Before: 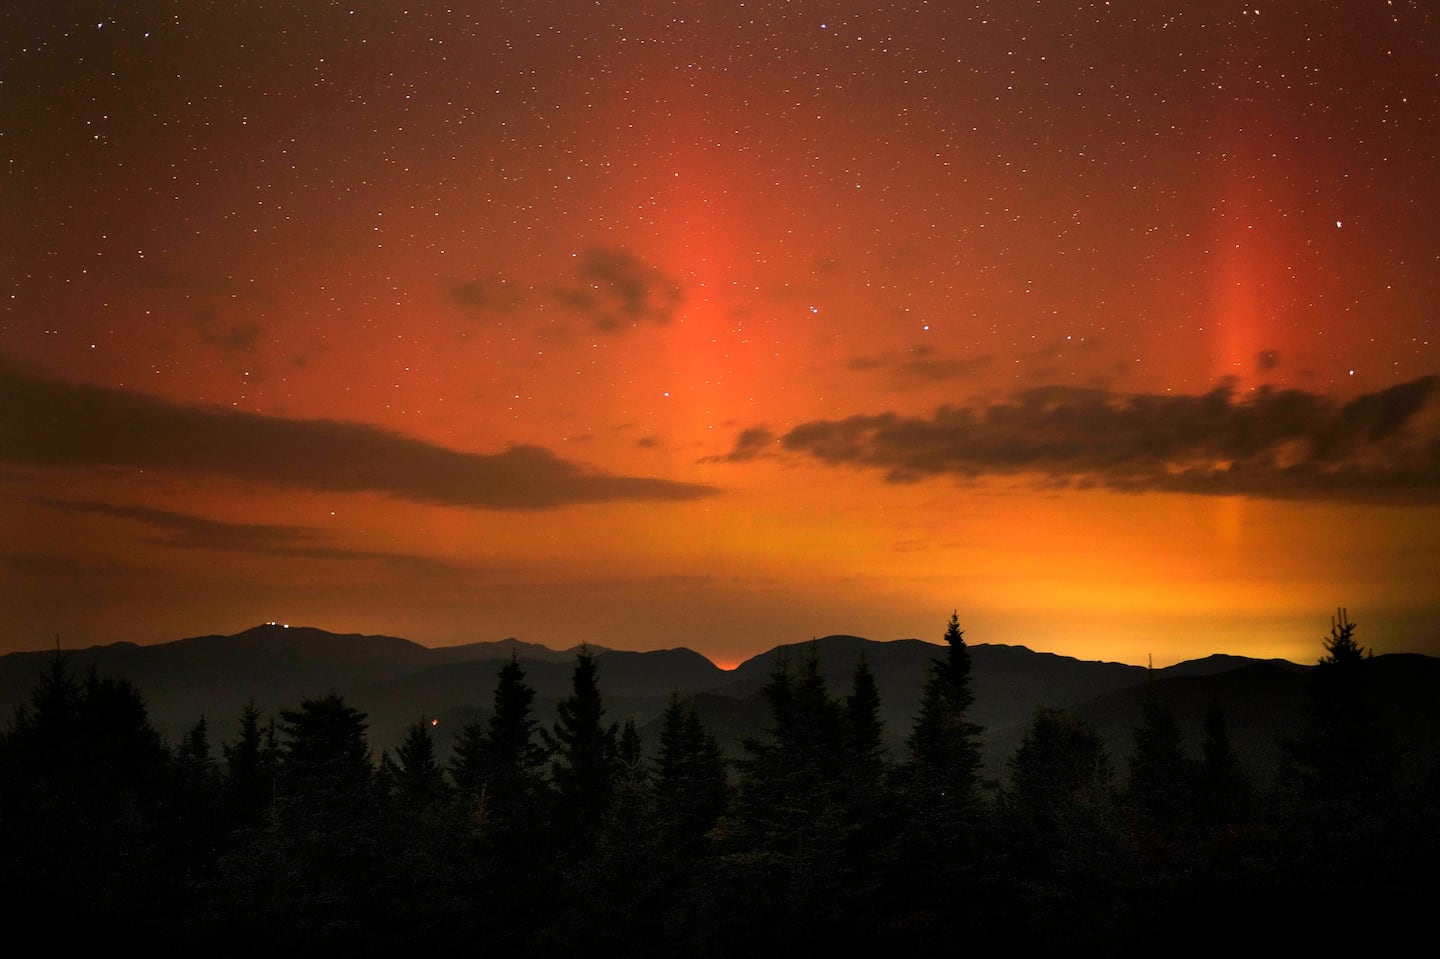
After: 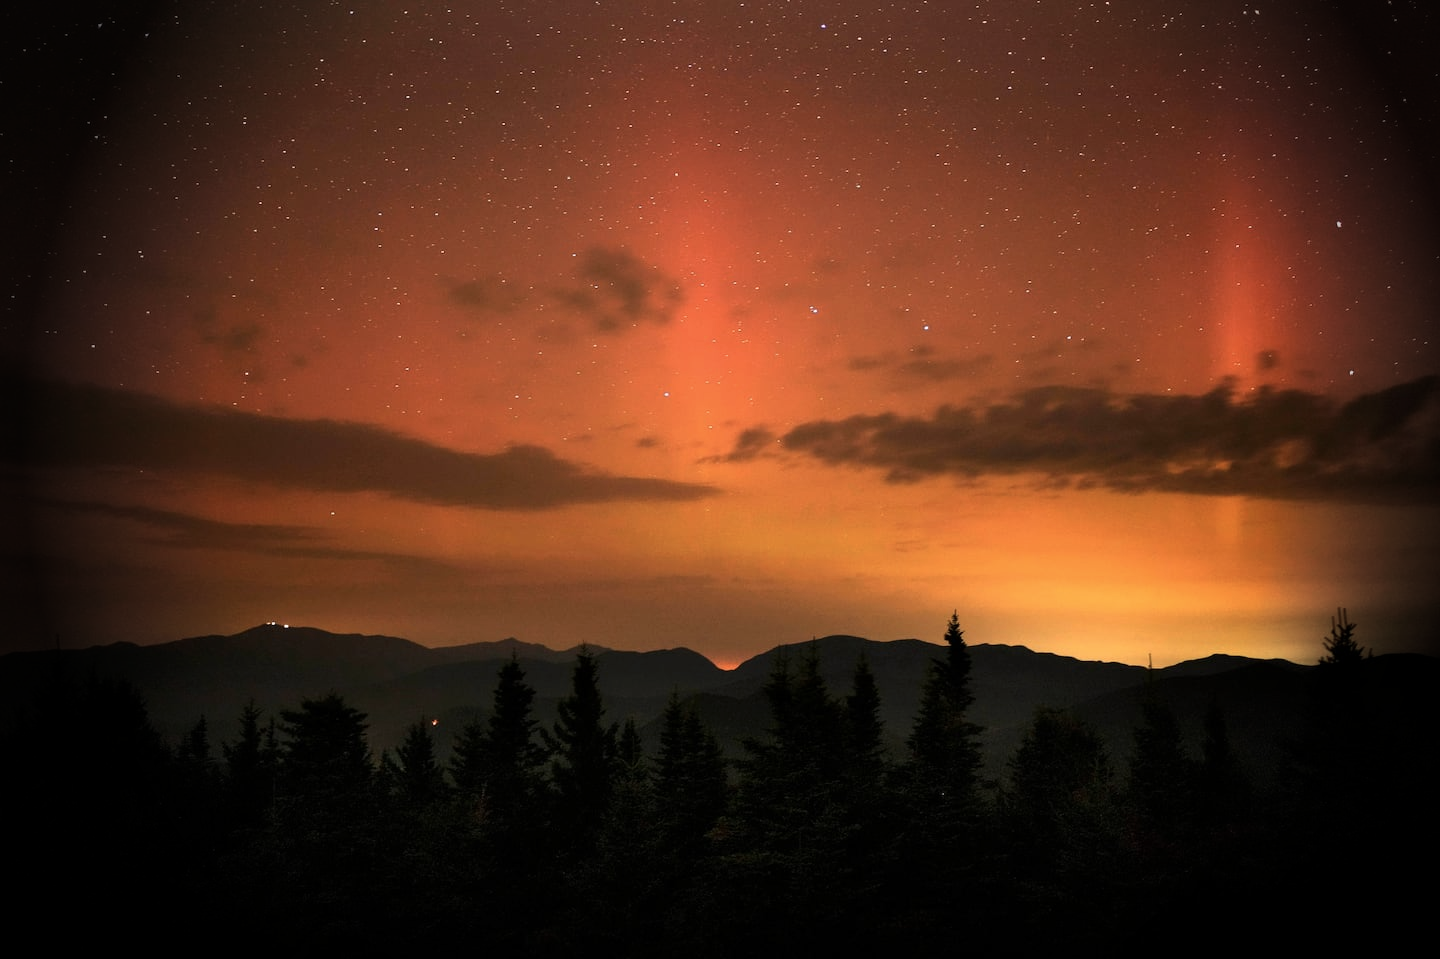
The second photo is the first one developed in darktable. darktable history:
contrast brightness saturation: contrast 0.11, saturation -0.17
vignetting: fall-off start 76.42%, fall-off radius 27.36%, brightness -0.872, center (0.037, -0.09), width/height ratio 0.971
